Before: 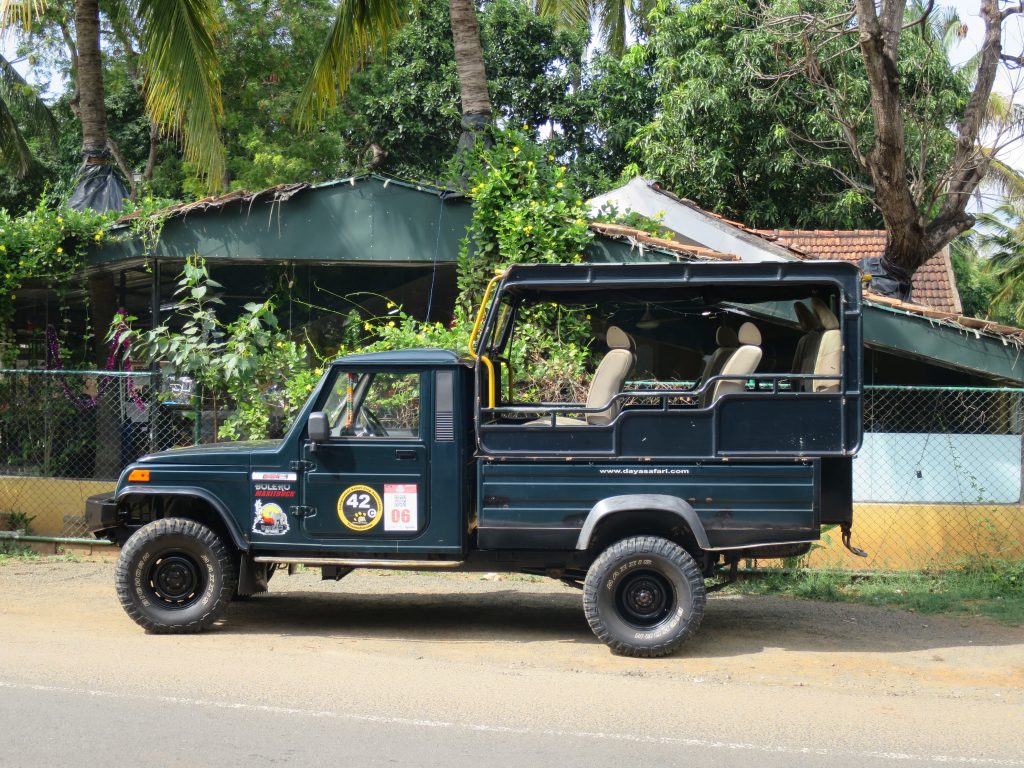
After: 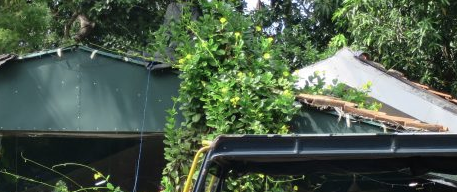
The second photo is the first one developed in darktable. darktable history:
crop: left 28.64%, top 16.832%, right 26.637%, bottom 58.055%
tone equalizer: on, module defaults
color zones: curves: ch1 [(0.113, 0.438) (0.75, 0.5)]; ch2 [(0.12, 0.526) (0.75, 0.5)]
